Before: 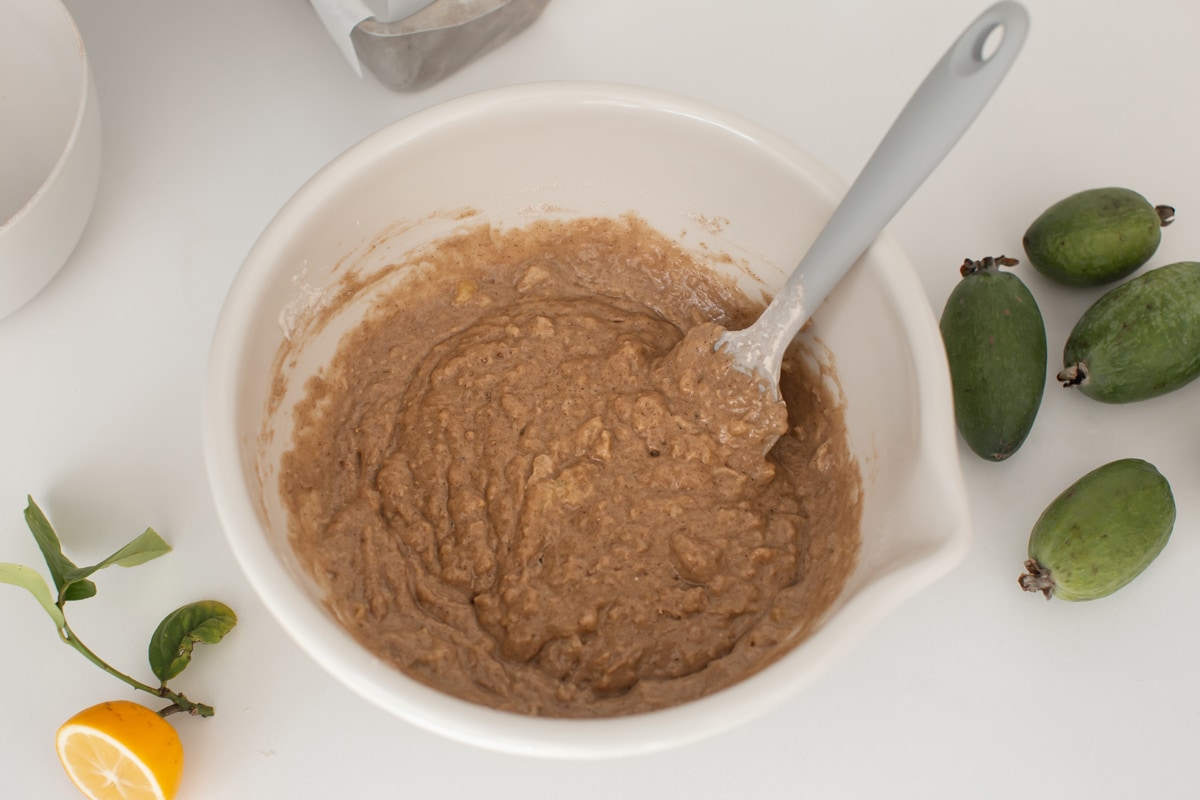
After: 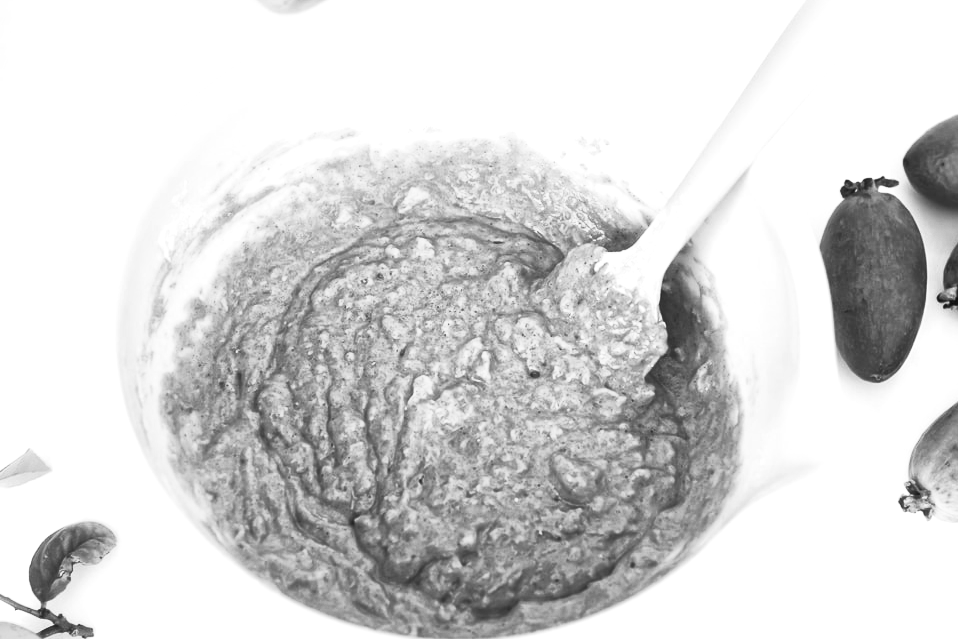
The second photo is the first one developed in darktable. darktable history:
contrast brightness saturation: contrast 0.83, brightness 0.59, saturation 0.59
global tonemap: drago (1, 100), detail 1
crop and rotate: left 10.071%, top 10.071%, right 10.02%, bottom 10.02%
color calibration: illuminant as shot in camera, x 0.358, y 0.373, temperature 4628.91 K
monochrome: on, module defaults
color zones: curves: ch0 [(0.068, 0.464) (0.25, 0.5) (0.48, 0.508) (0.75, 0.536) (0.886, 0.476) (0.967, 0.456)]; ch1 [(0.066, 0.456) (0.25, 0.5) (0.616, 0.508) (0.746, 0.56) (0.934, 0.444)]
white balance: red 0.931, blue 1.11
